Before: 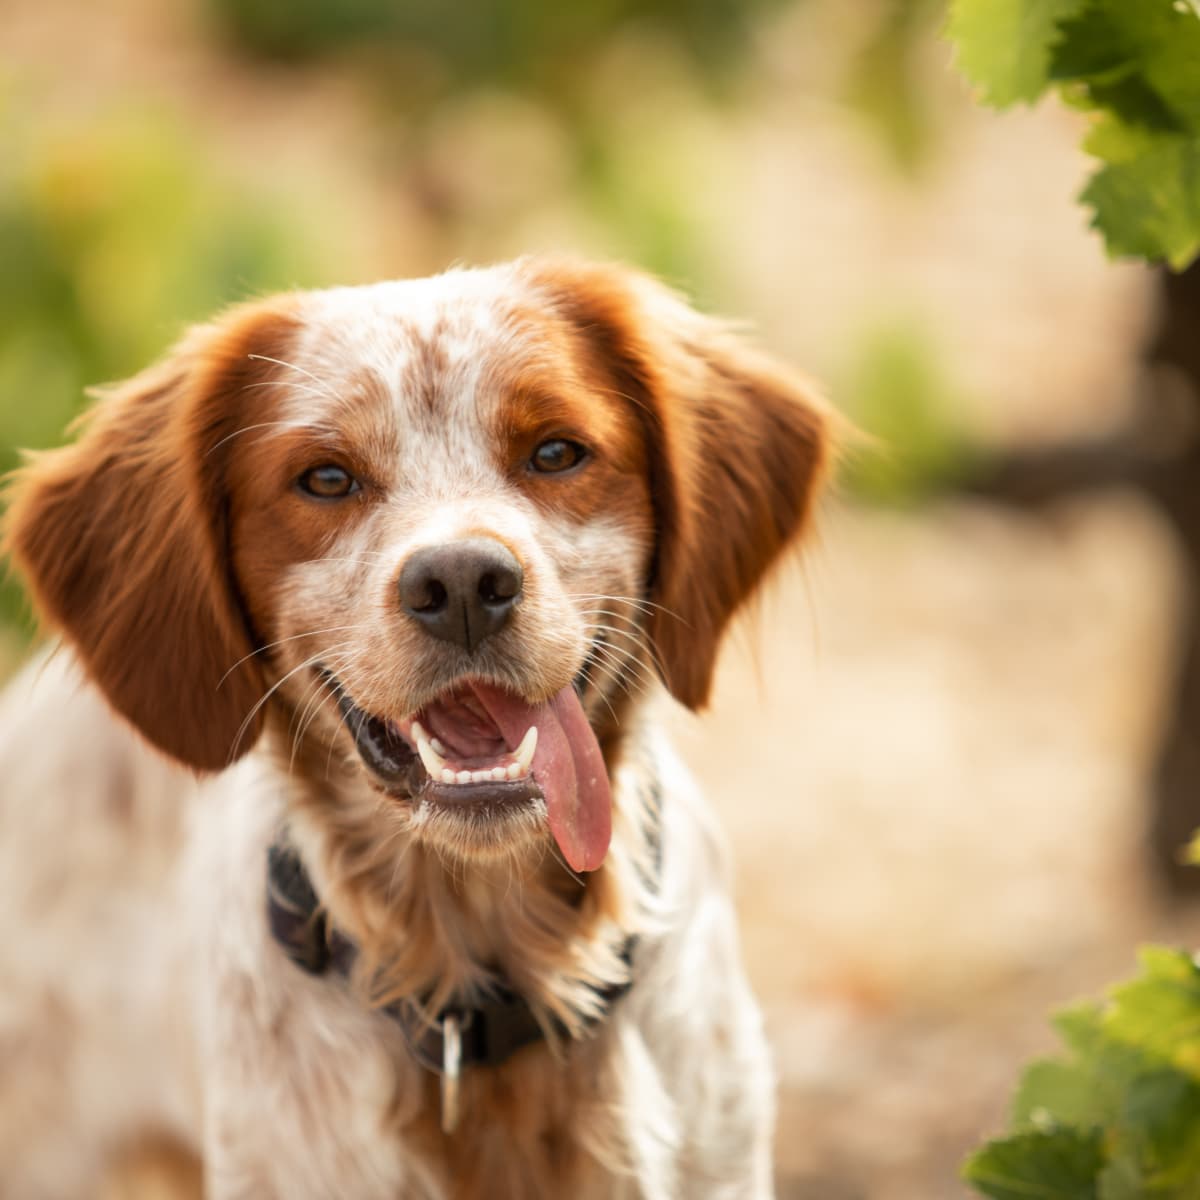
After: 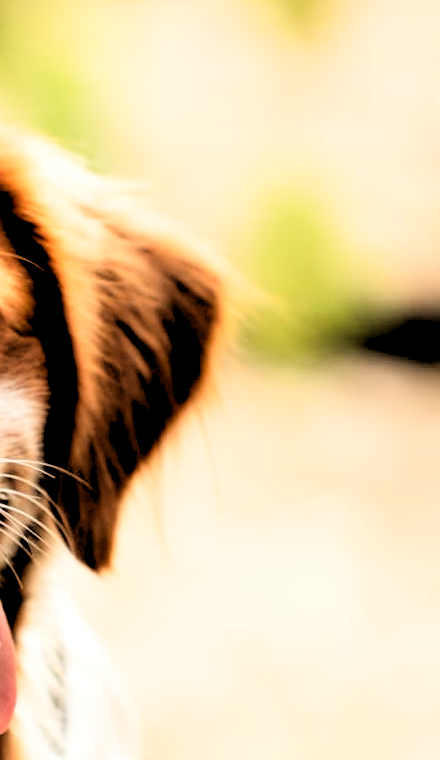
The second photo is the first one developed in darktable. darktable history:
rgb levels: levels [[0.034, 0.472, 0.904], [0, 0.5, 1], [0, 0.5, 1]]
rotate and perspective: rotation -1°, crop left 0.011, crop right 0.989, crop top 0.025, crop bottom 0.975
crop and rotate: left 49.936%, top 10.094%, right 13.136%, bottom 24.256%
levels: black 3.83%, white 90.64%, levels [0.044, 0.416, 0.908]
filmic rgb: black relative exposure -5 EV, hardness 2.88, contrast 1.3, highlights saturation mix -30%
shadows and highlights: shadows -30, highlights 30
